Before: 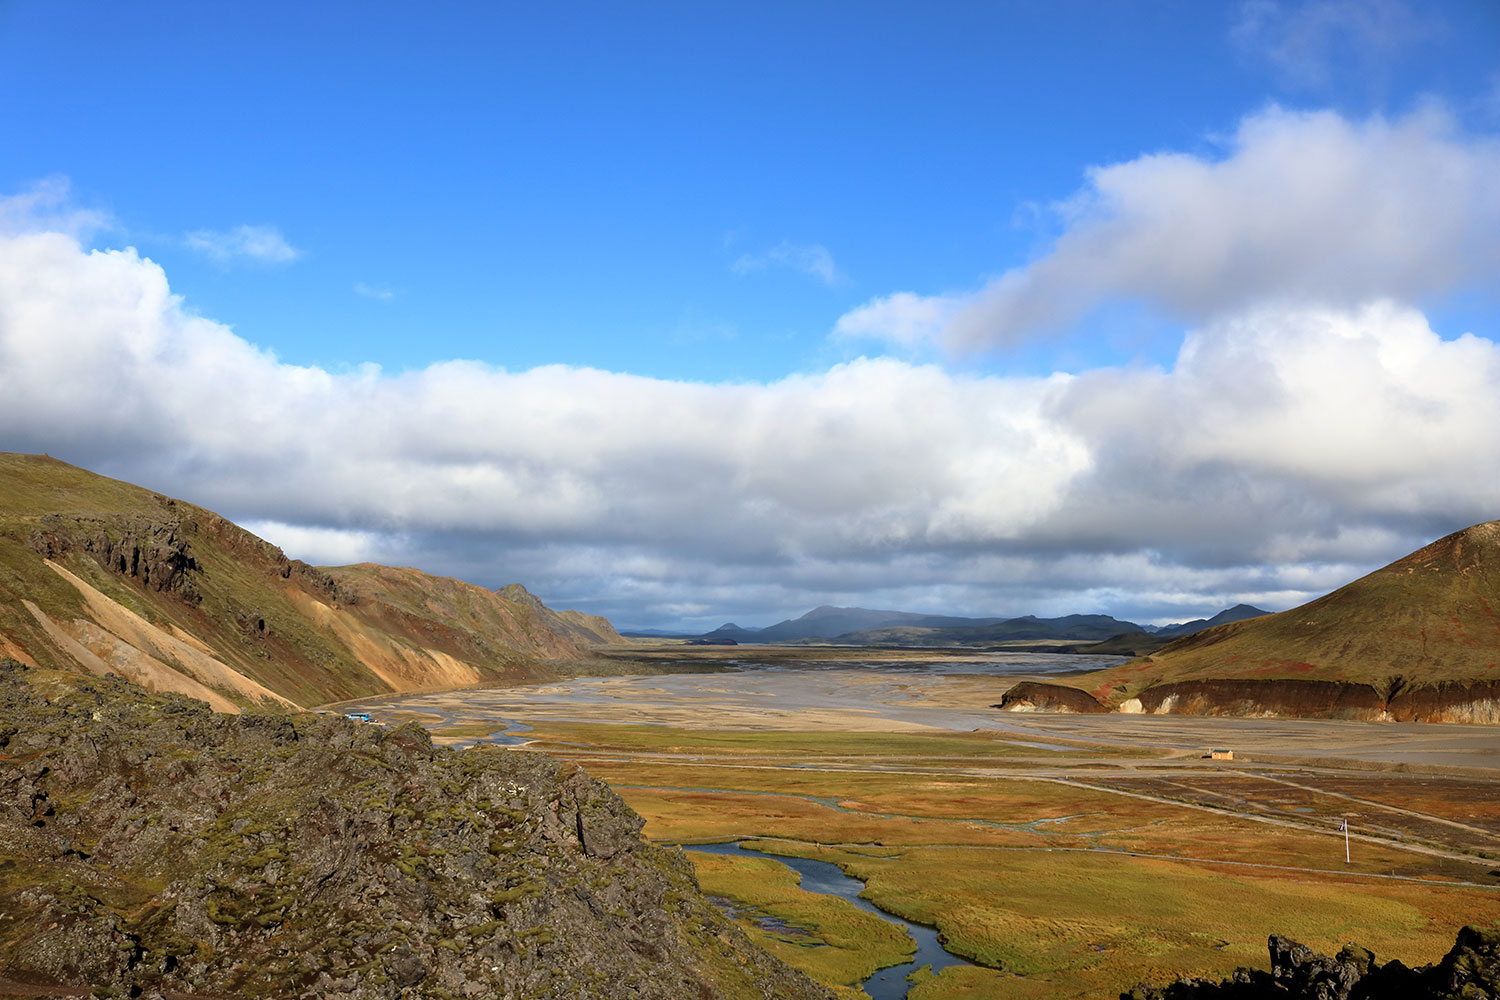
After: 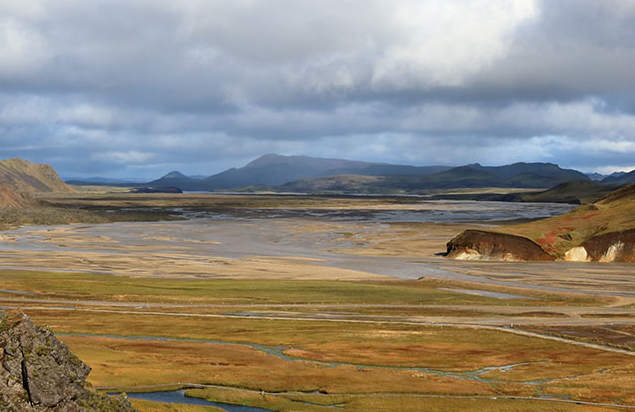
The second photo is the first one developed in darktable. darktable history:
crop: left 37.065%, top 45.291%, right 20.599%, bottom 13.462%
